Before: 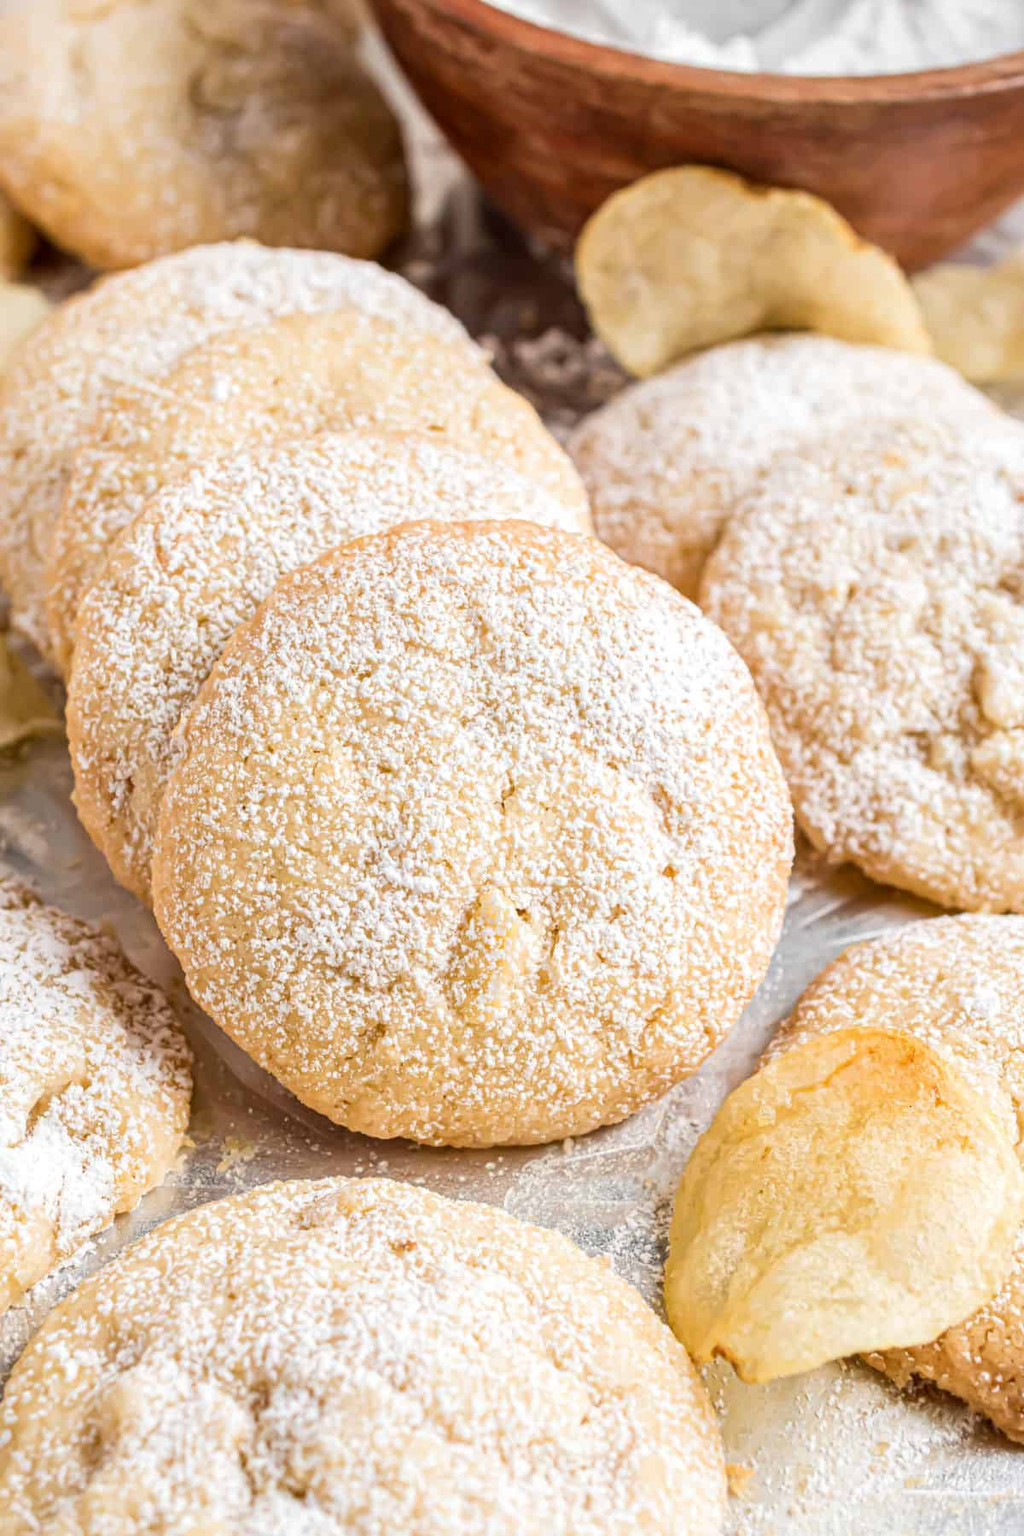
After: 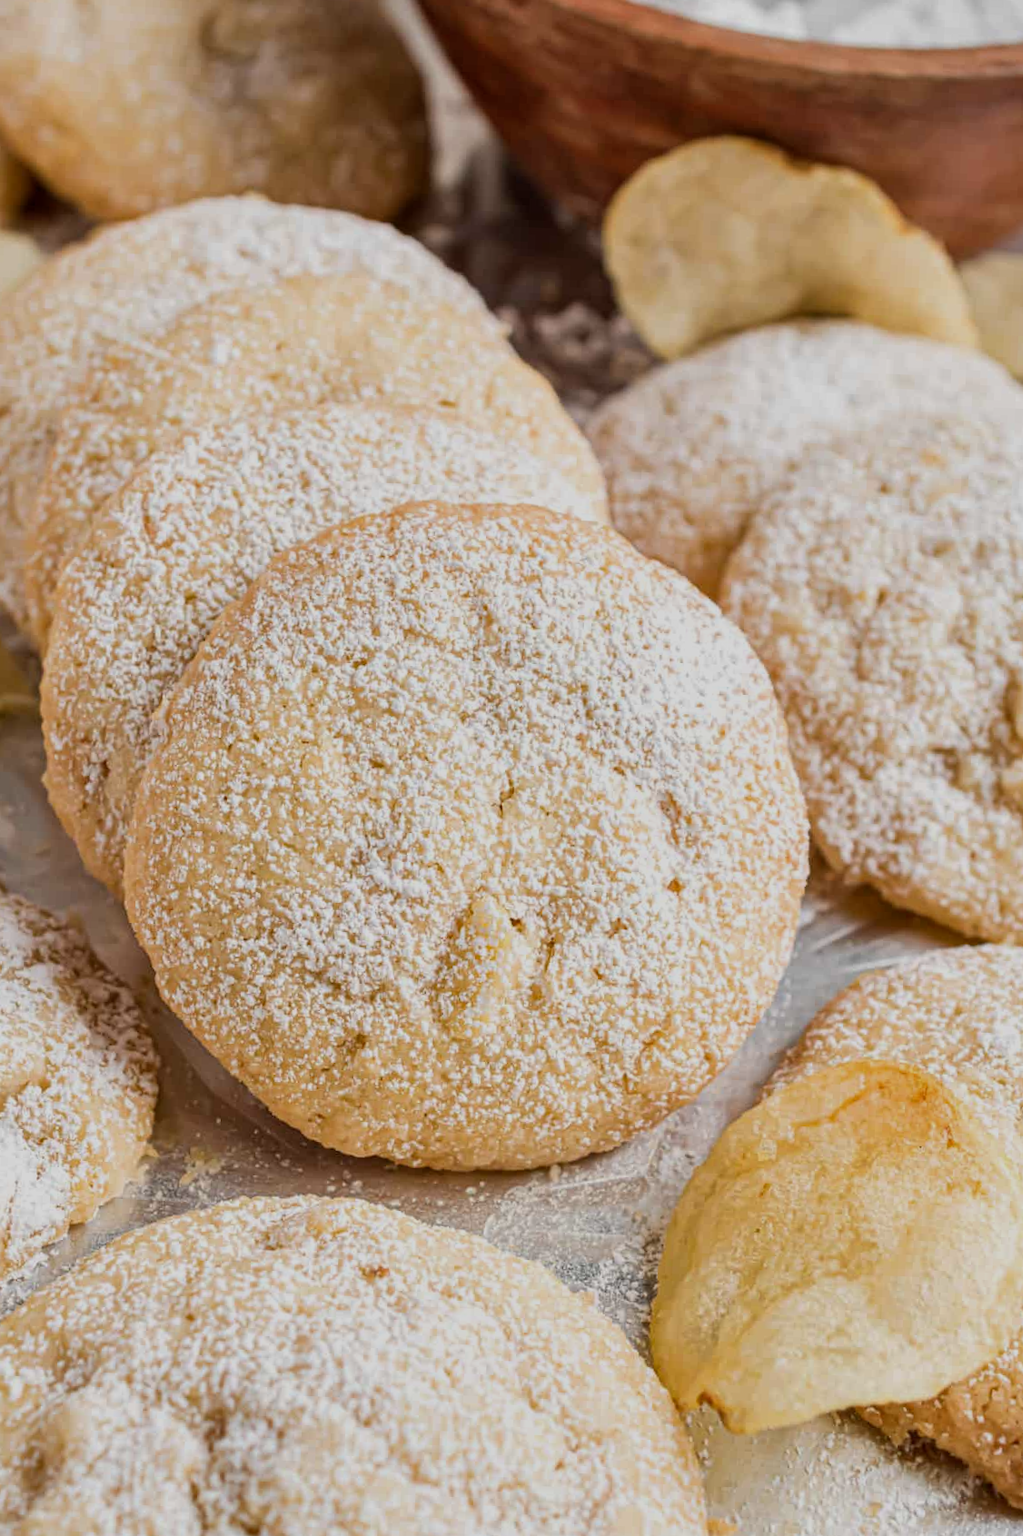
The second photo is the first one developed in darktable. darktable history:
crop and rotate: angle -2.48°
shadows and highlights: shadows 29.38, highlights -29.17, low approximation 0.01, soften with gaussian
exposure: exposure -0.545 EV, compensate highlight preservation false
